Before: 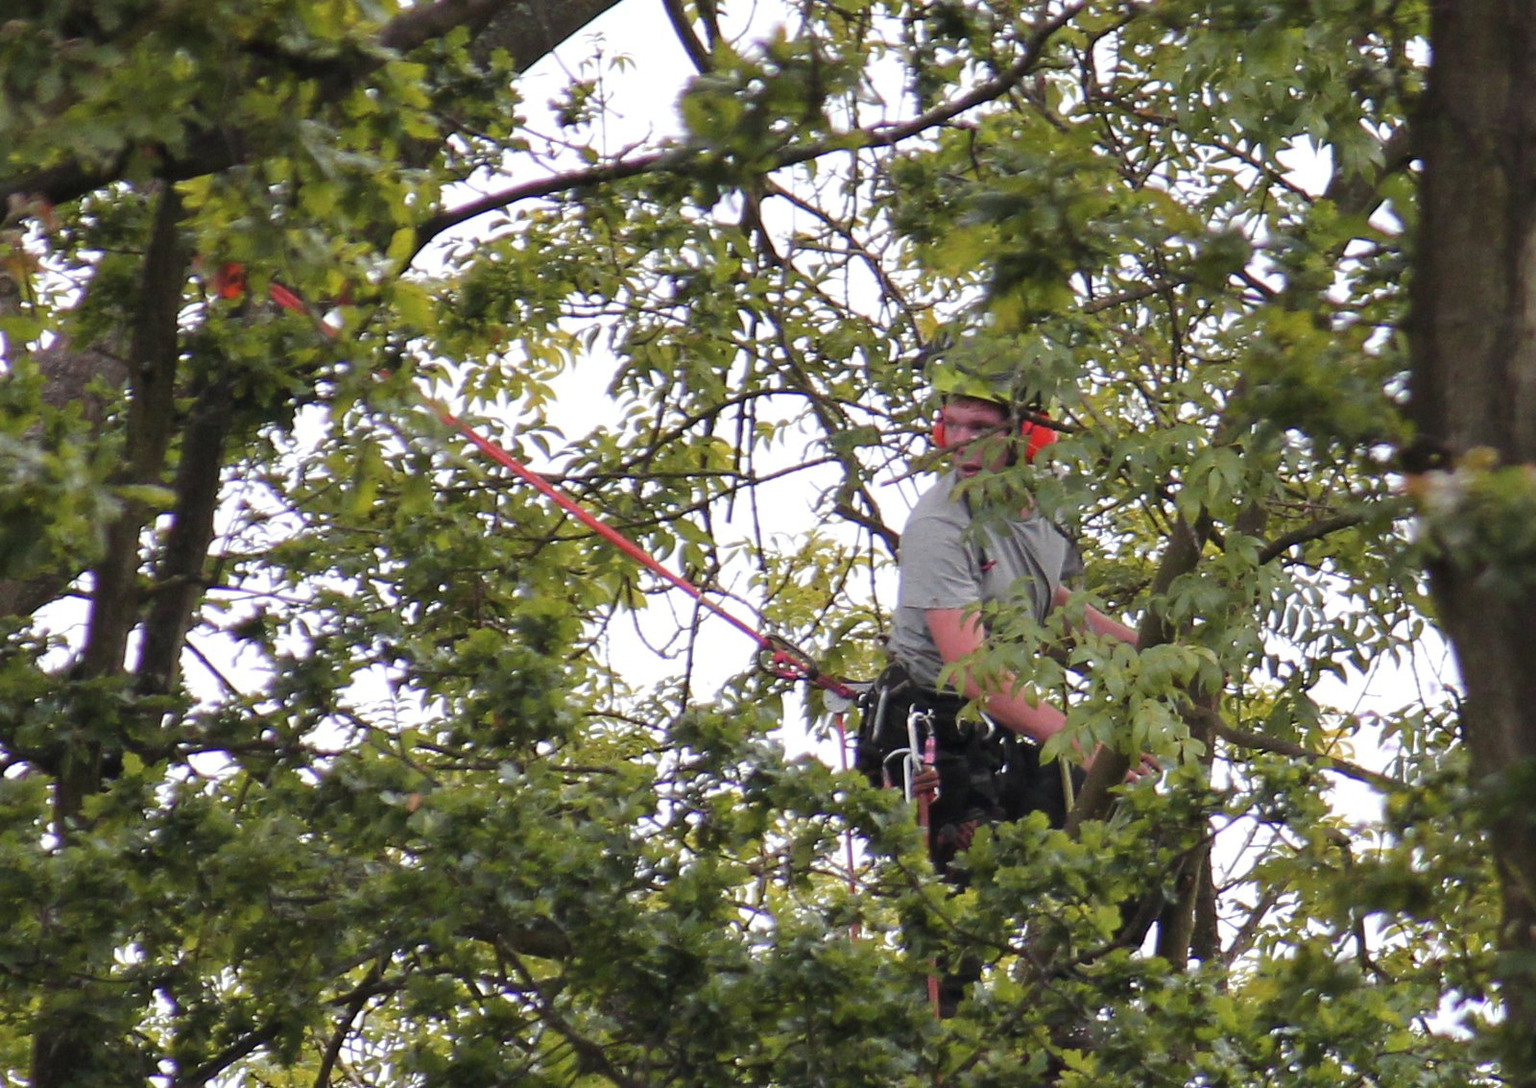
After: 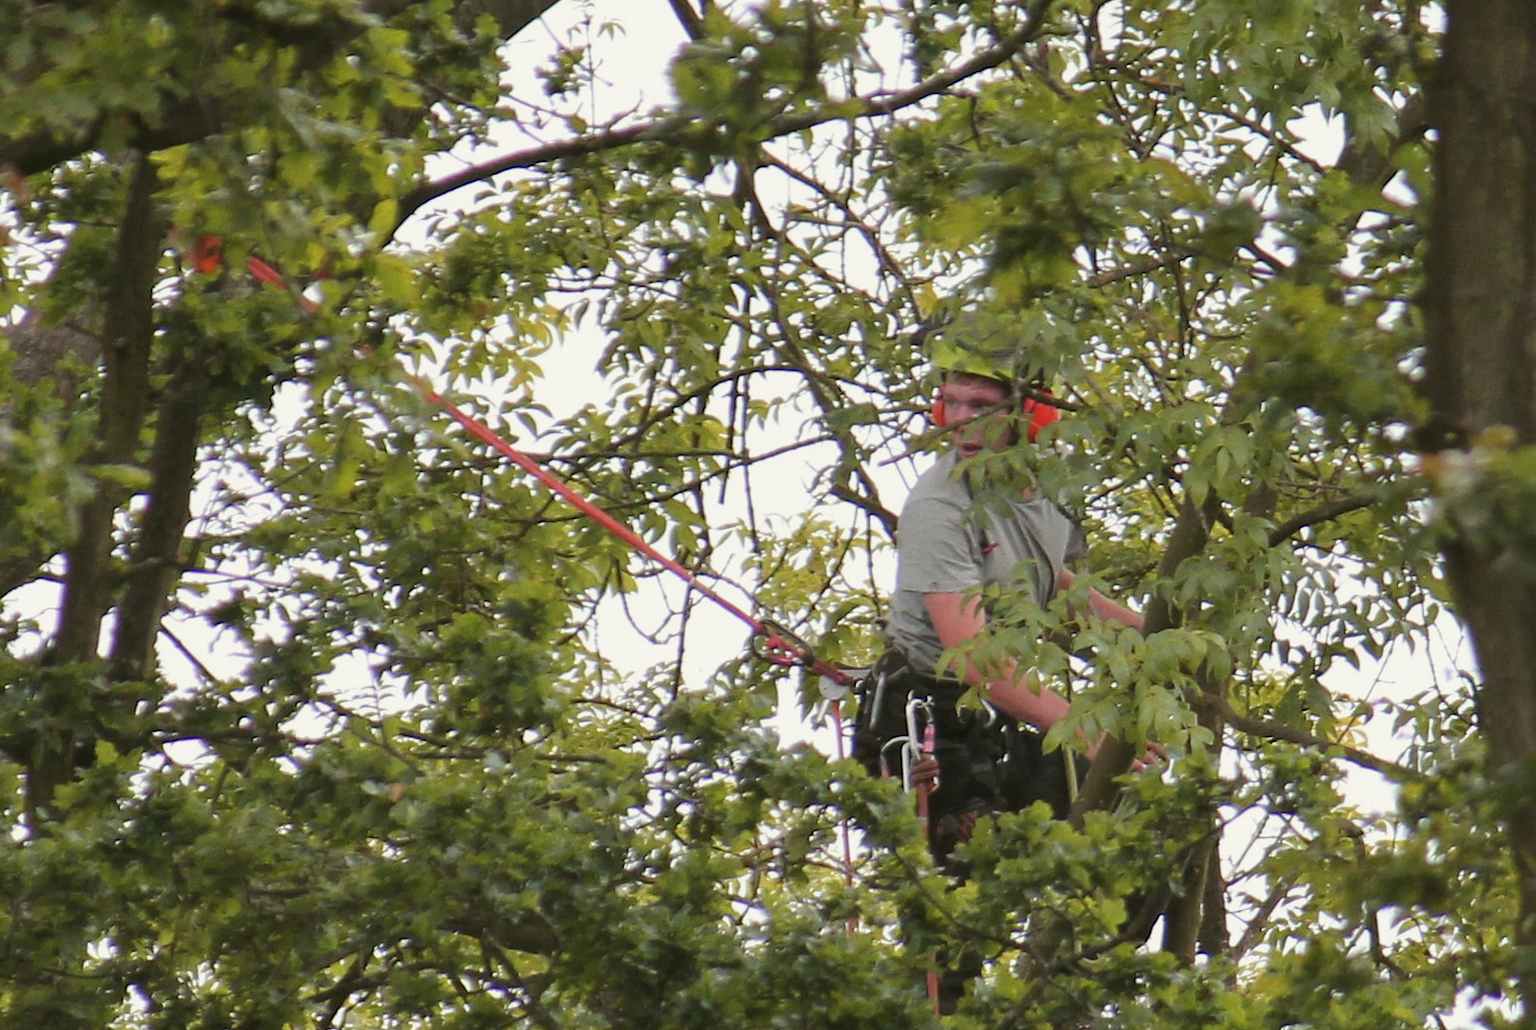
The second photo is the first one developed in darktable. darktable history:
crop: left 1.964%, top 3.251%, right 1.122%, bottom 4.933%
color balance: mode lift, gamma, gain (sRGB), lift [1.04, 1, 1, 0.97], gamma [1.01, 1, 1, 0.97], gain [0.96, 1, 1, 0.97]
rotate and perspective: crop left 0, crop top 0
